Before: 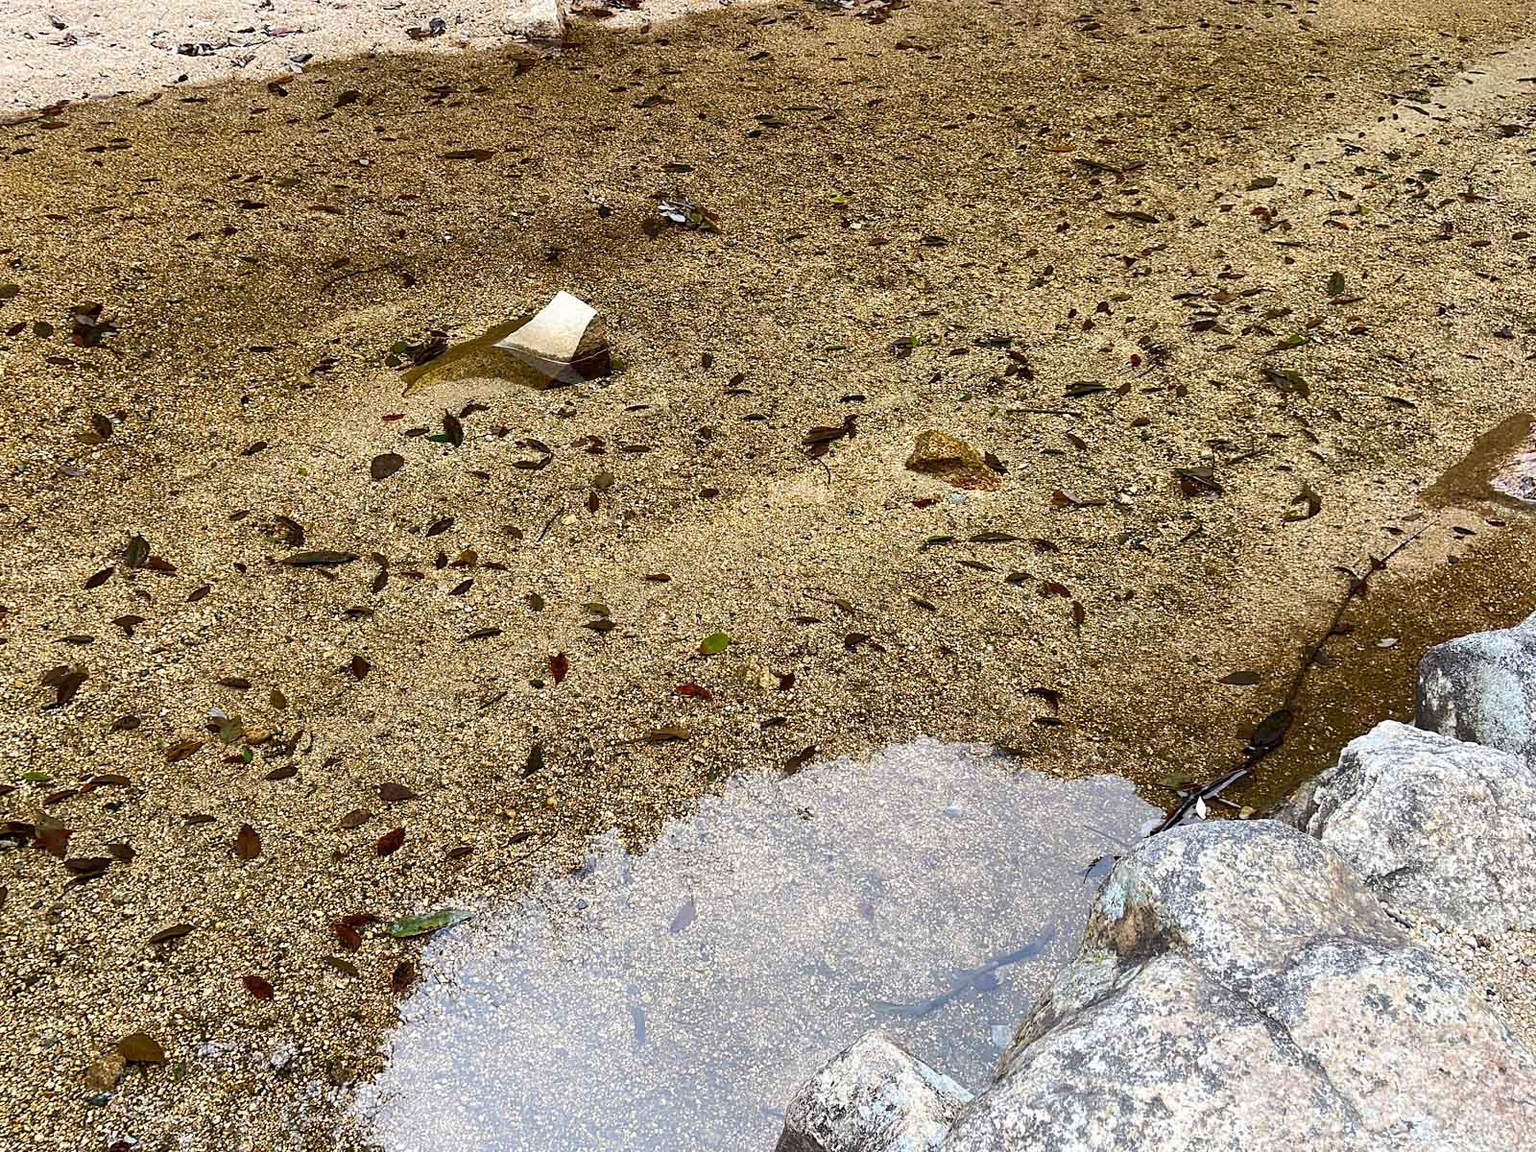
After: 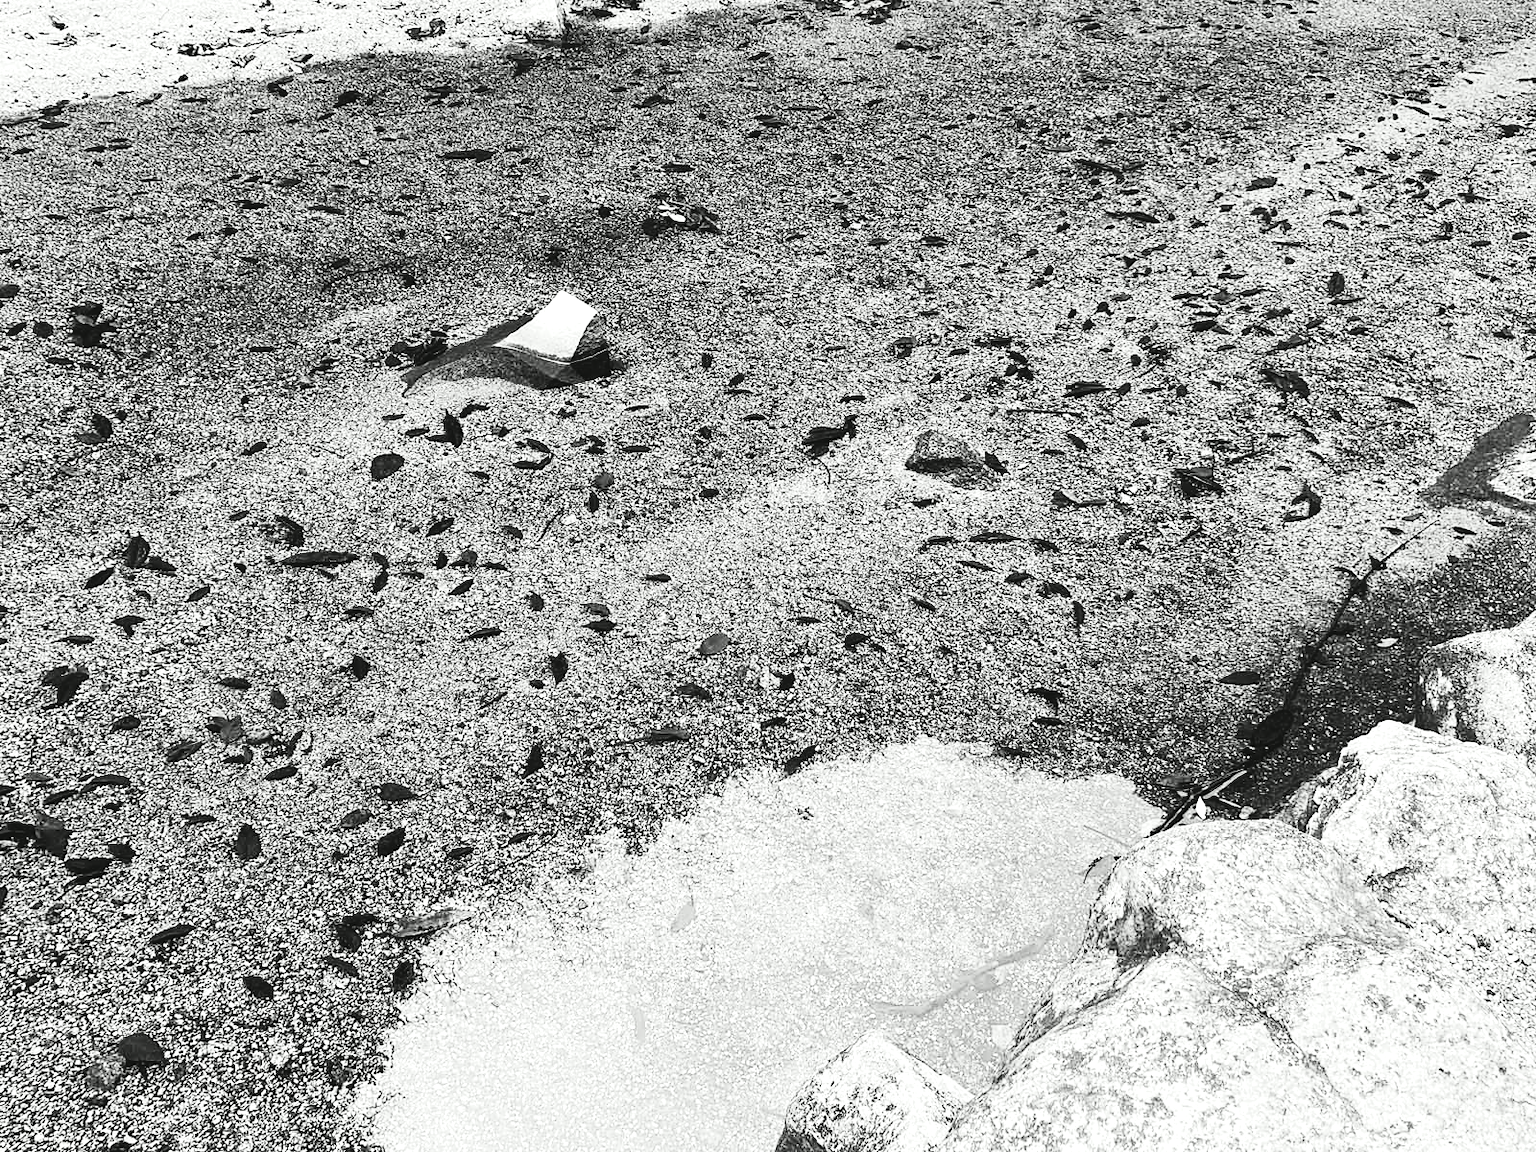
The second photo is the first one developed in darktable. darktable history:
tone equalizer: -8 EV -0.75 EV, -7 EV -0.7 EV, -6 EV -0.6 EV, -5 EV -0.4 EV, -3 EV 0.4 EV, -2 EV 0.6 EV, -1 EV 0.7 EV, +0 EV 0.75 EV, edges refinement/feathering 500, mask exposure compensation -1.57 EV, preserve details no
color calibration: output gray [0.21, 0.42, 0.37, 0], gray › normalize channels true, illuminant same as pipeline (D50), adaptation XYZ, x 0.346, y 0.359, gamut compression 0
exposure: black level correction -0.015, compensate highlight preservation false
tone curve: curves: ch0 [(0.003, 0.032) (0.037, 0.037) (0.142, 0.117) (0.279, 0.311) (0.405, 0.49) (0.526, 0.651) (0.722, 0.857) (0.875, 0.946) (1, 0.98)]; ch1 [(0, 0) (0.305, 0.325) (0.453, 0.437) (0.482, 0.473) (0.501, 0.498) (0.515, 0.523) (0.559, 0.591) (0.6, 0.659) (0.656, 0.71) (1, 1)]; ch2 [(0, 0) (0.323, 0.277) (0.424, 0.396) (0.479, 0.484) (0.499, 0.502) (0.515, 0.537) (0.564, 0.595) (0.644, 0.703) (0.742, 0.803) (1, 1)], color space Lab, independent channels, preserve colors none
